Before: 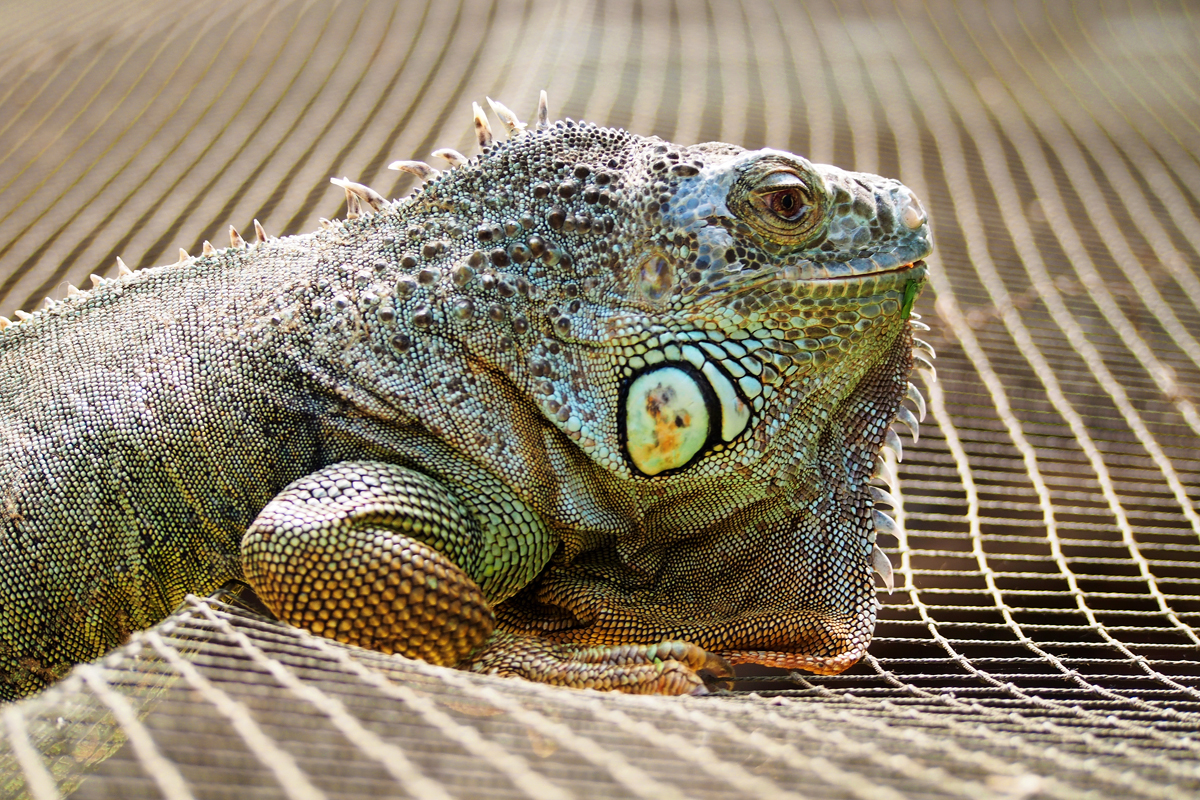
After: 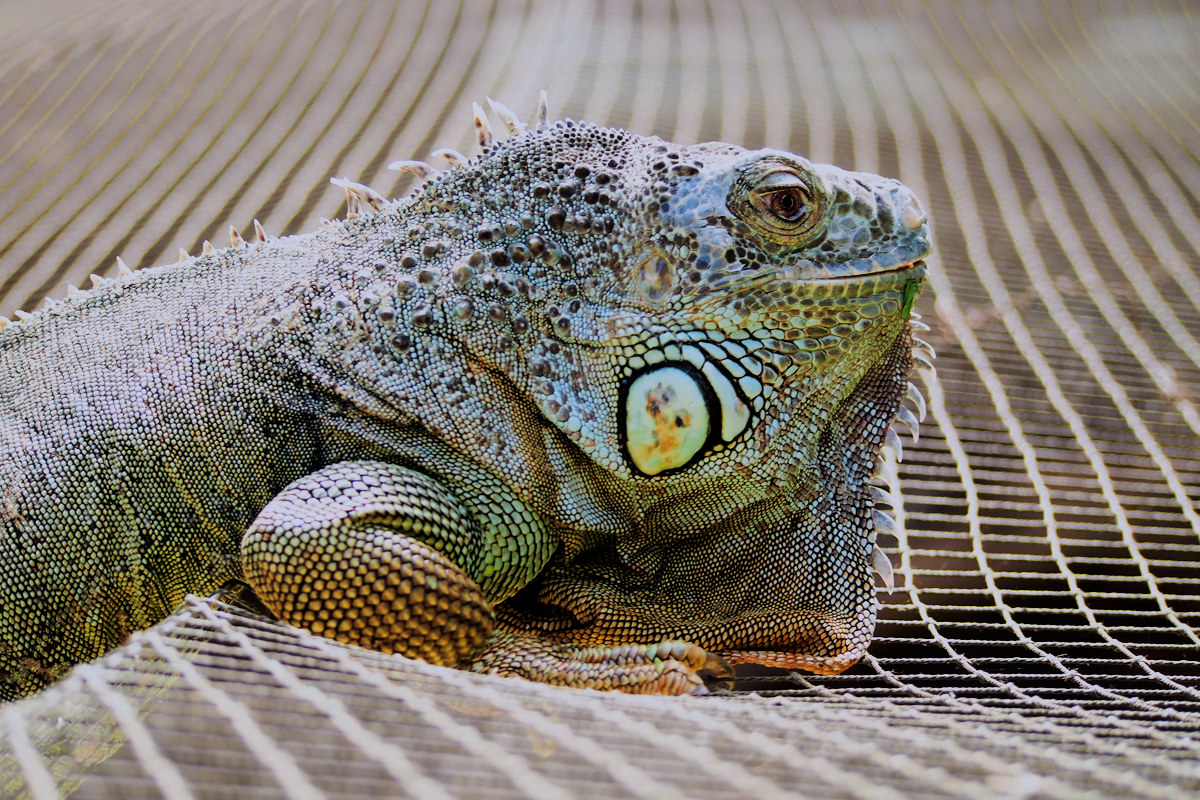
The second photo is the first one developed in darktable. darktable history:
filmic rgb: black relative exposure -7.65 EV, white relative exposure 4.56 EV, hardness 3.61
white balance: red 0.967, blue 1.119, emerald 0.756
